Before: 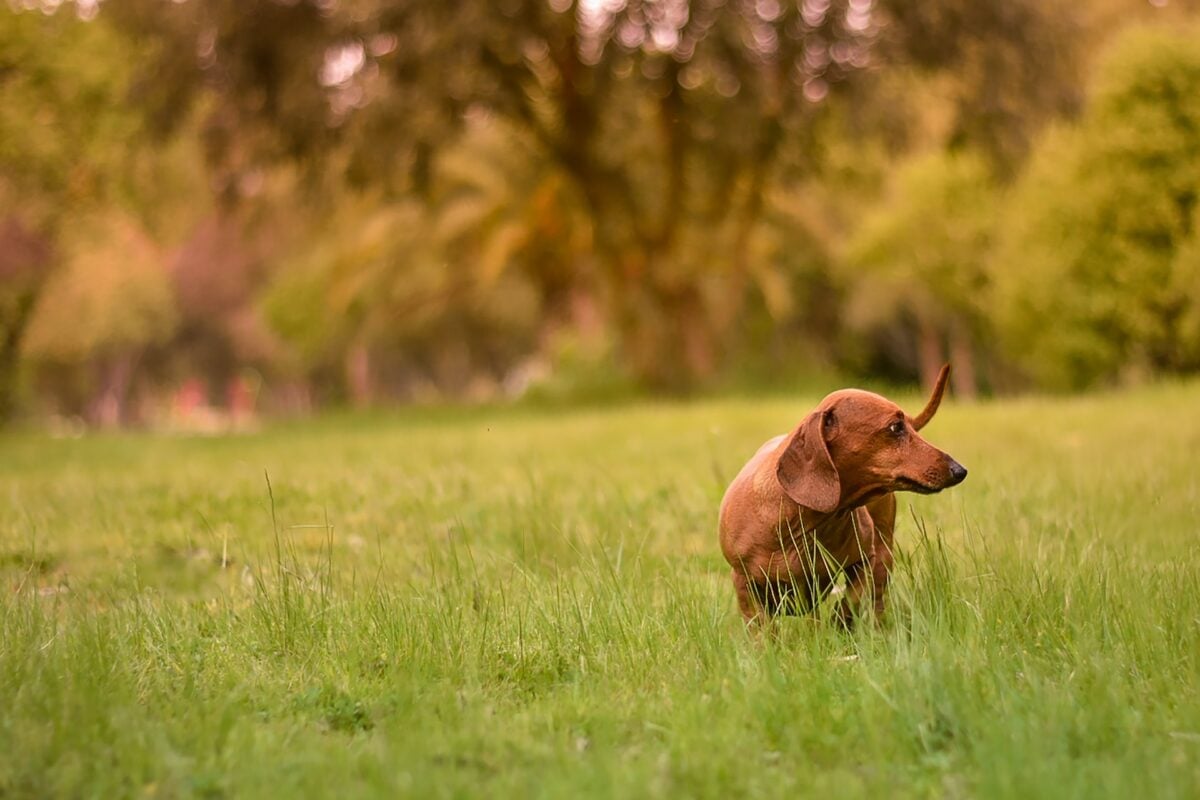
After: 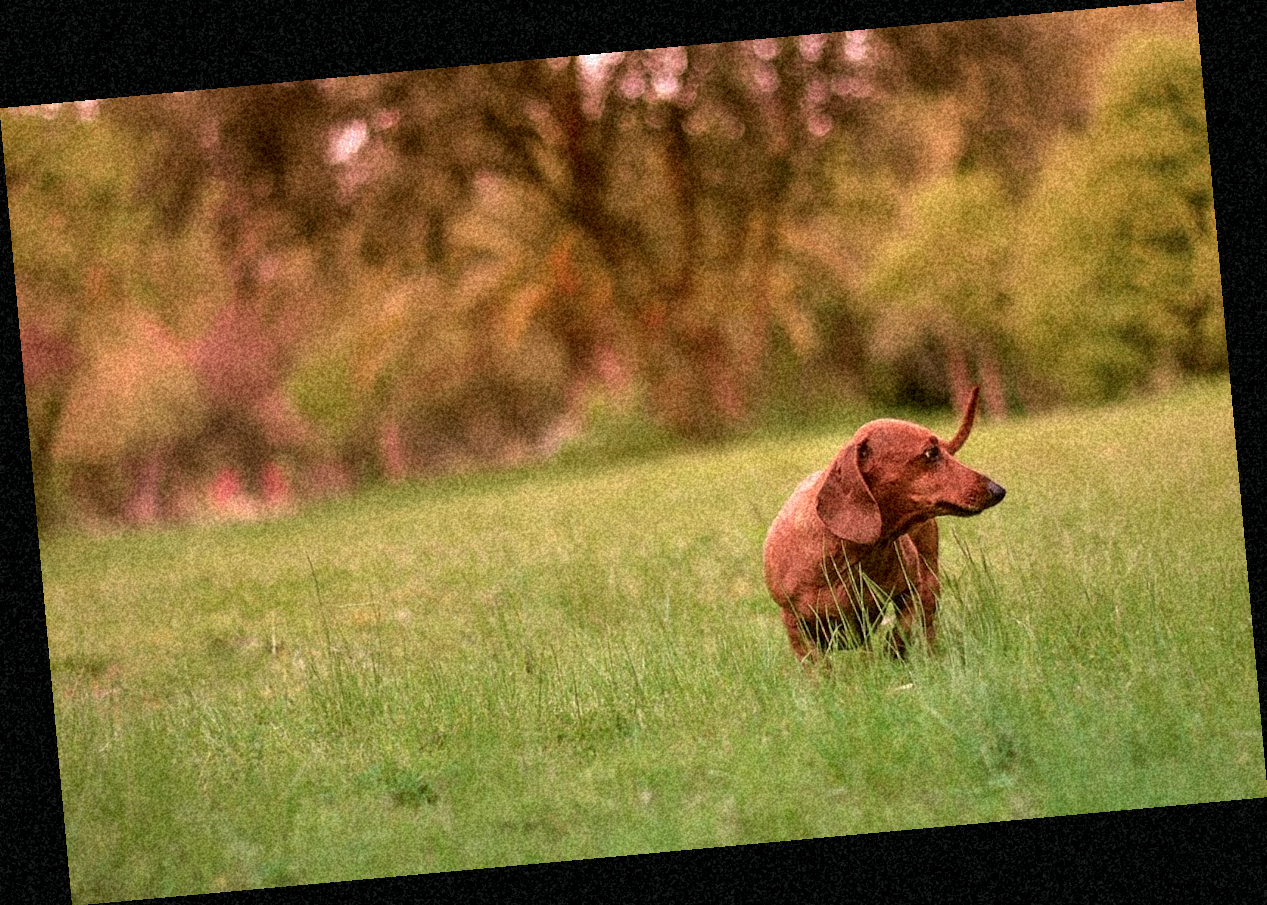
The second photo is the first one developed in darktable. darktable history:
rotate and perspective: rotation -5.2°, automatic cropping off
tone curve: curves: ch0 [(0, 0) (0.058, 0.027) (0.214, 0.183) (0.304, 0.288) (0.561, 0.554) (0.687, 0.677) (0.768, 0.768) (0.858, 0.861) (0.986, 0.957)]; ch1 [(0, 0) (0.172, 0.123) (0.312, 0.296) (0.437, 0.429) (0.471, 0.469) (0.502, 0.5) (0.513, 0.515) (0.583, 0.604) (0.631, 0.659) (0.703, 0.721) (0.889, 0.924) (1, 1)]; ch2 [(0, 0) (0.411, 0.424) (0.485, 0.497) (0.502, 0.5) (0.517, 0.511) (0.566, 0.573) (0.622, 0.613) (0.709, 0.677) (1, 1)], color space Lab, independent channels, preserve colors none
grain: coarseness 46.9 ISO, strength 50.21%, mid-tones bias 0%
